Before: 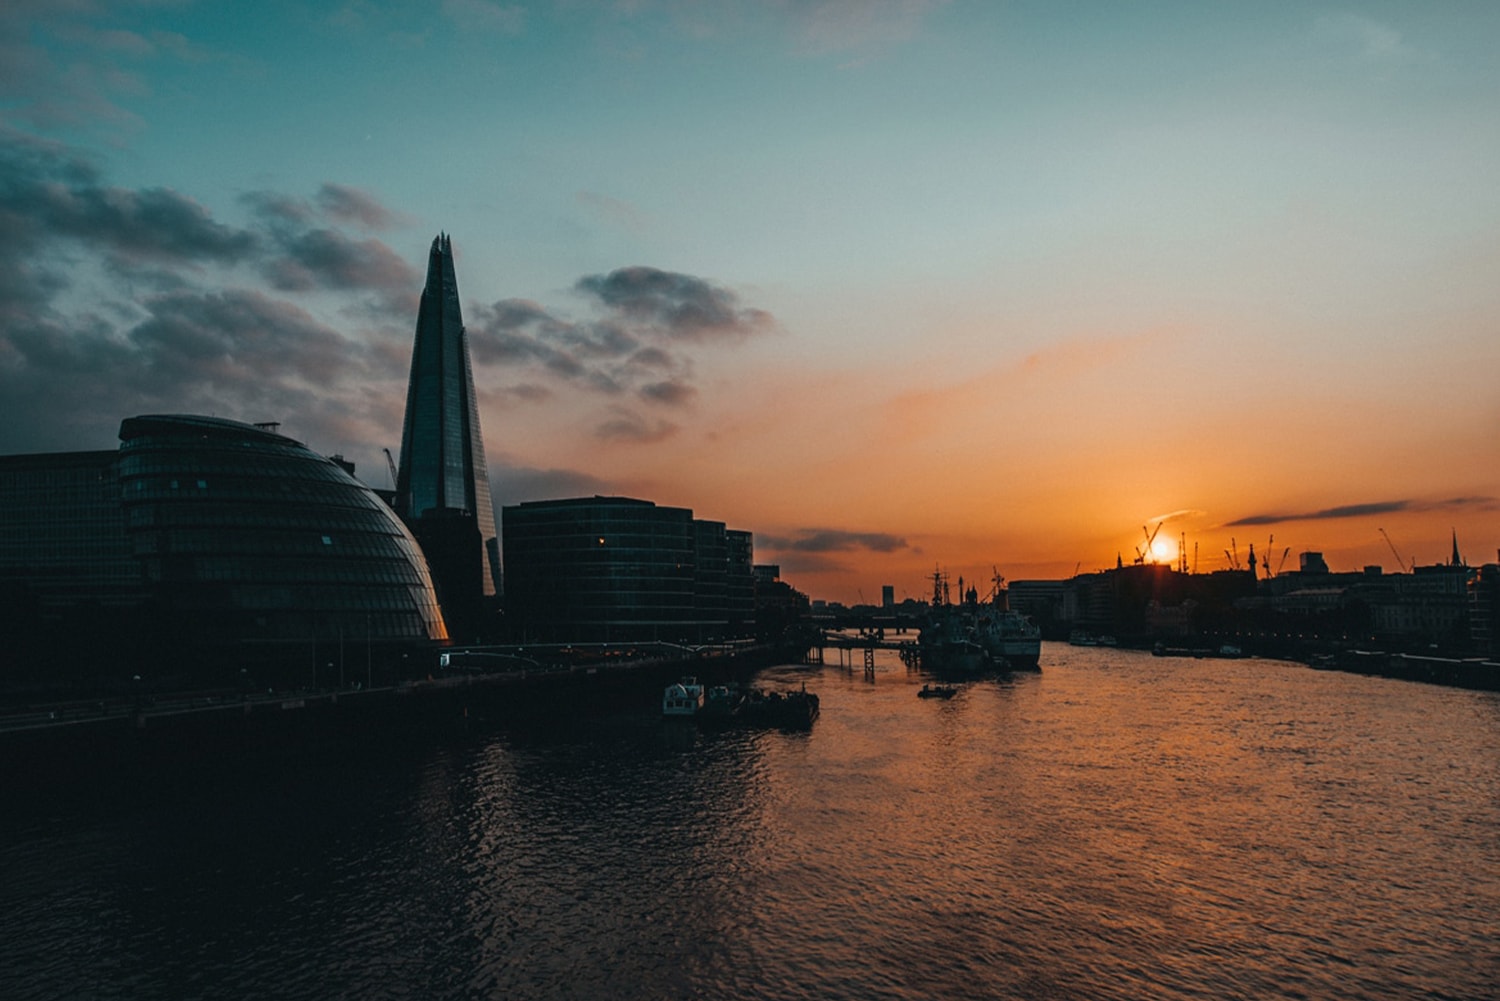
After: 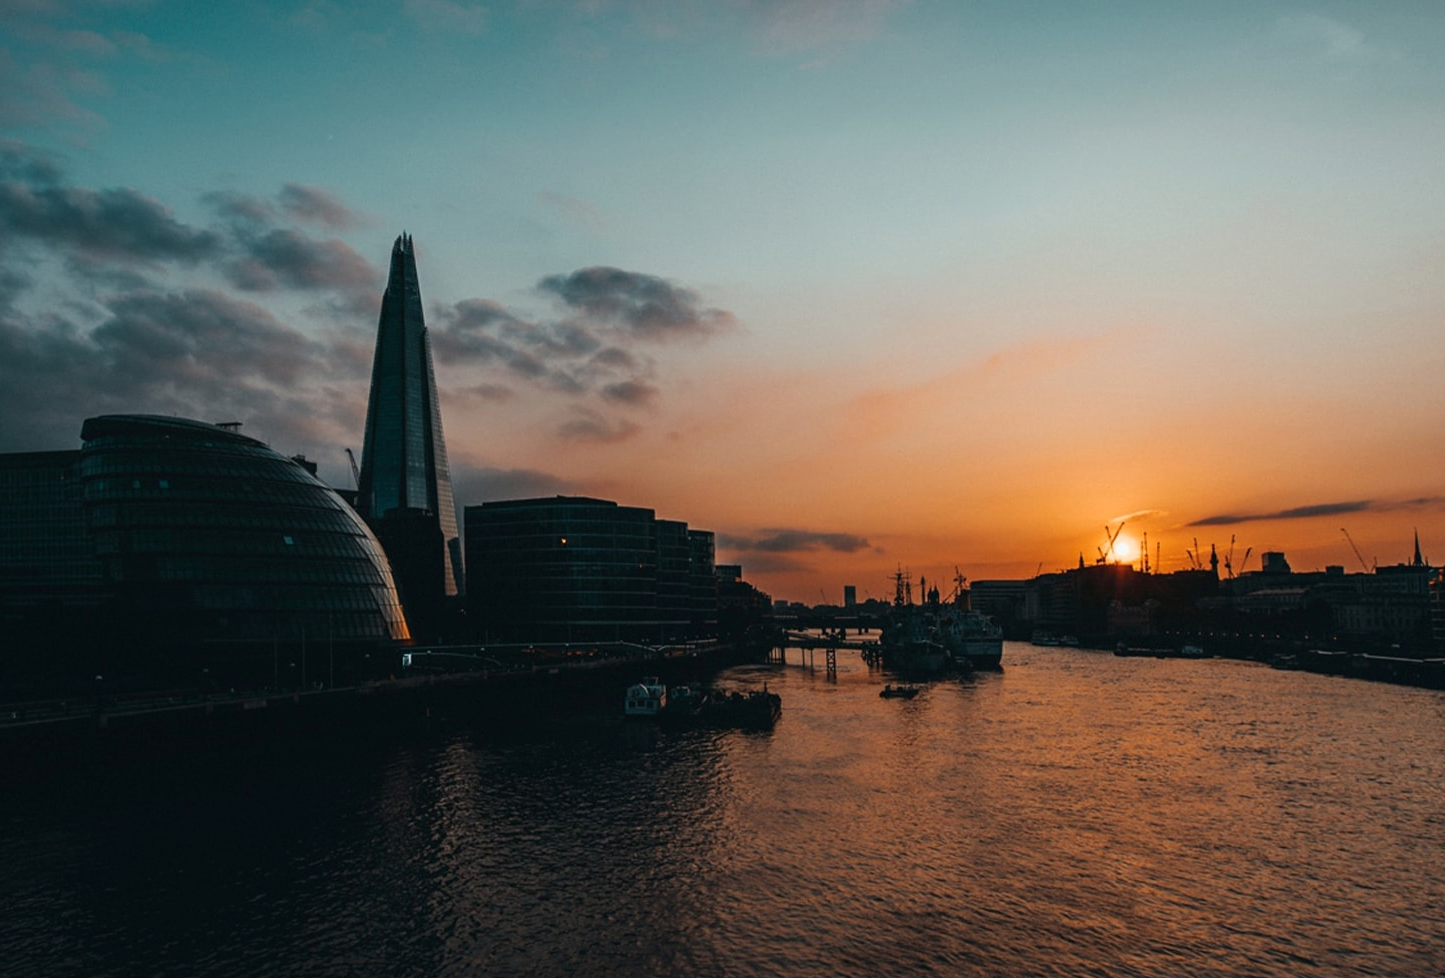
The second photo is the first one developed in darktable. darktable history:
shadows and highlights: shadows -30, highlights 30
crop and rotate: left 2.536%, right 1.107%, bottom 2.246%
